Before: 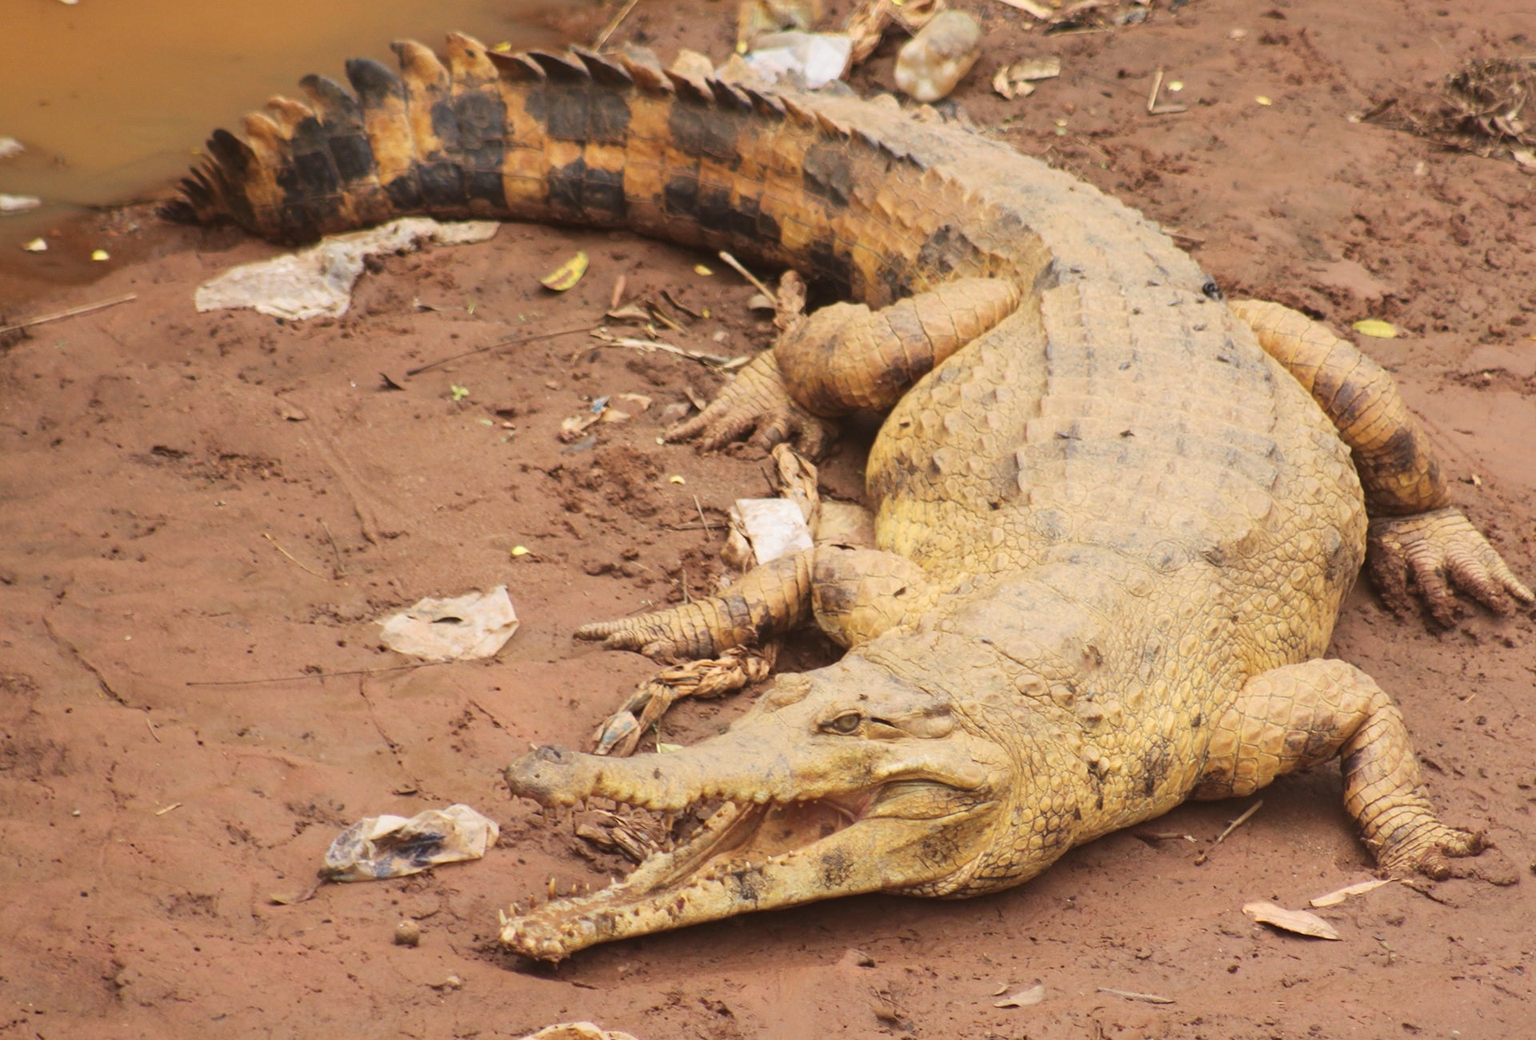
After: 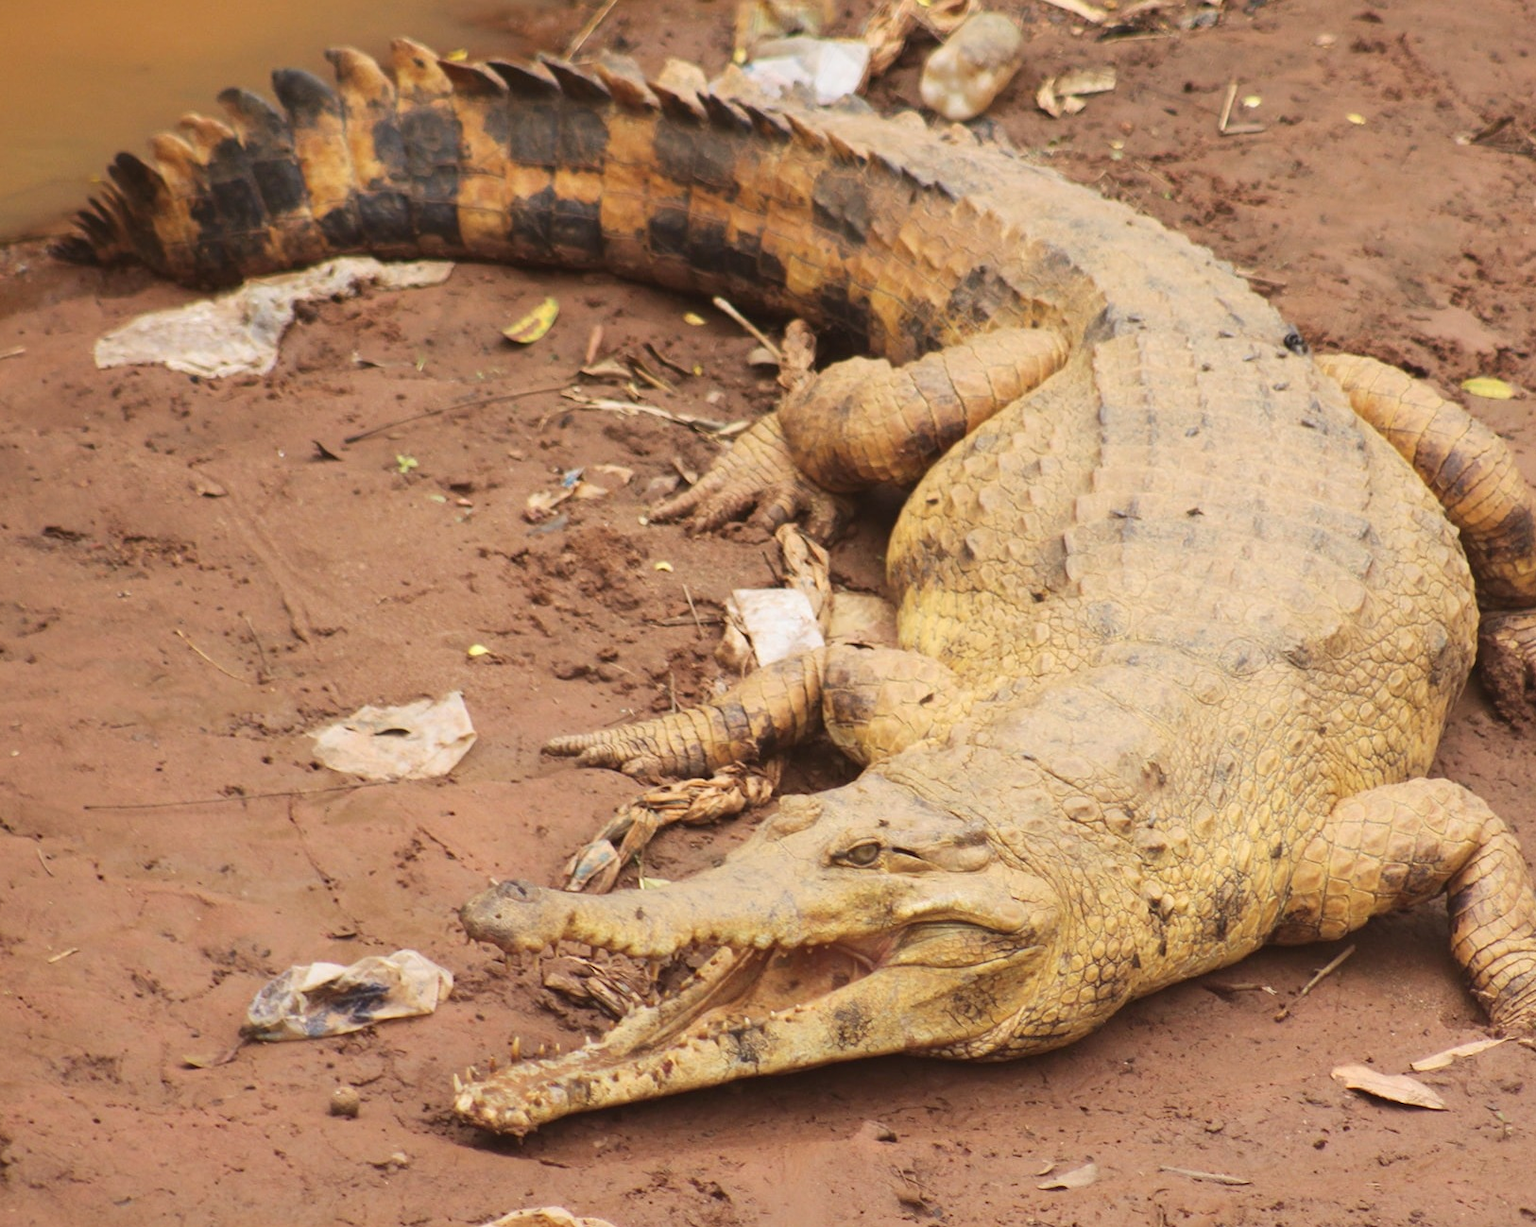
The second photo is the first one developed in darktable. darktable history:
crop: left 7.504%, right 7.785%
